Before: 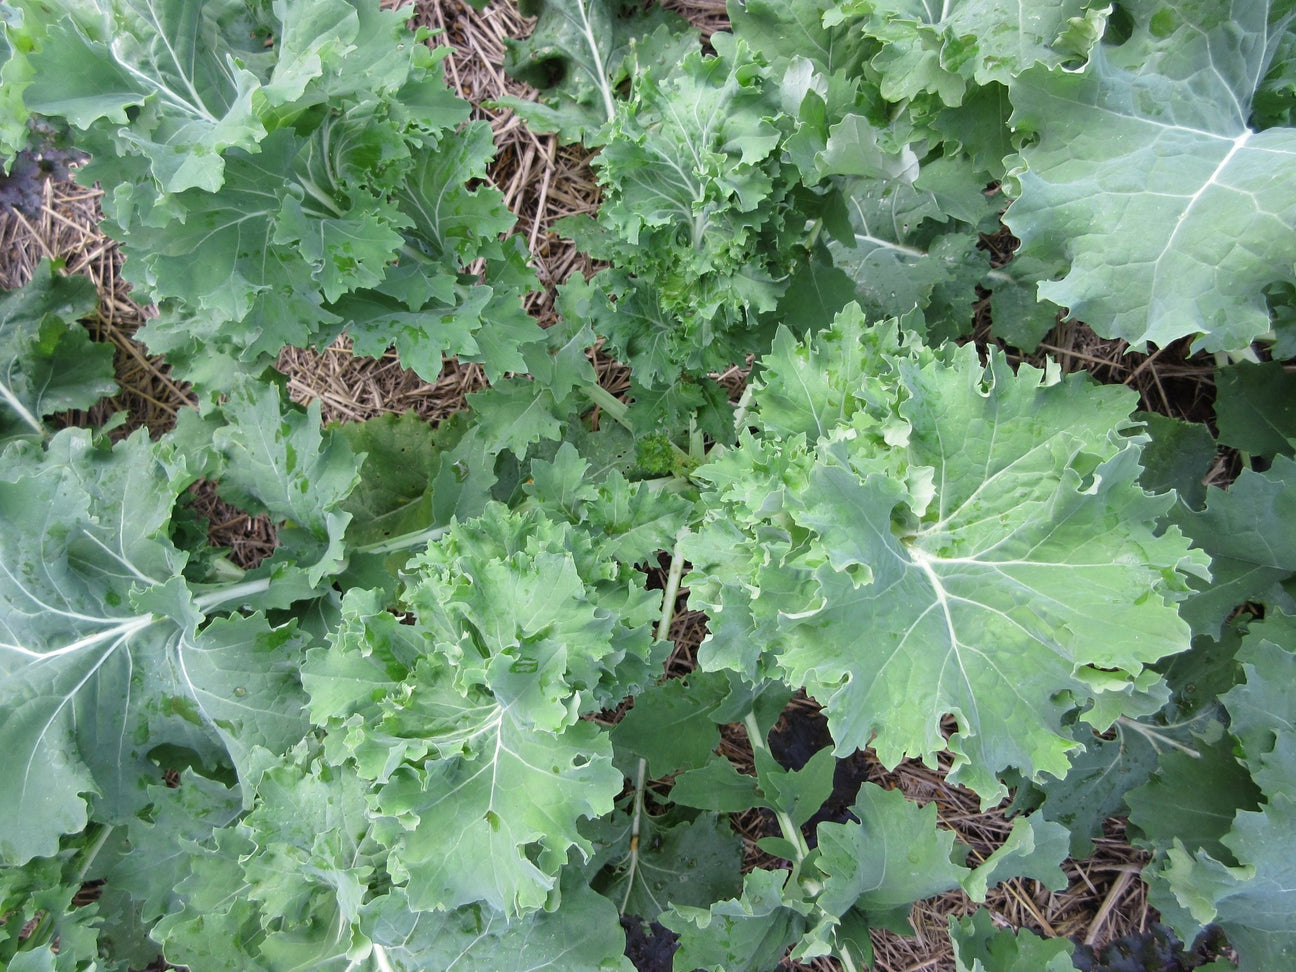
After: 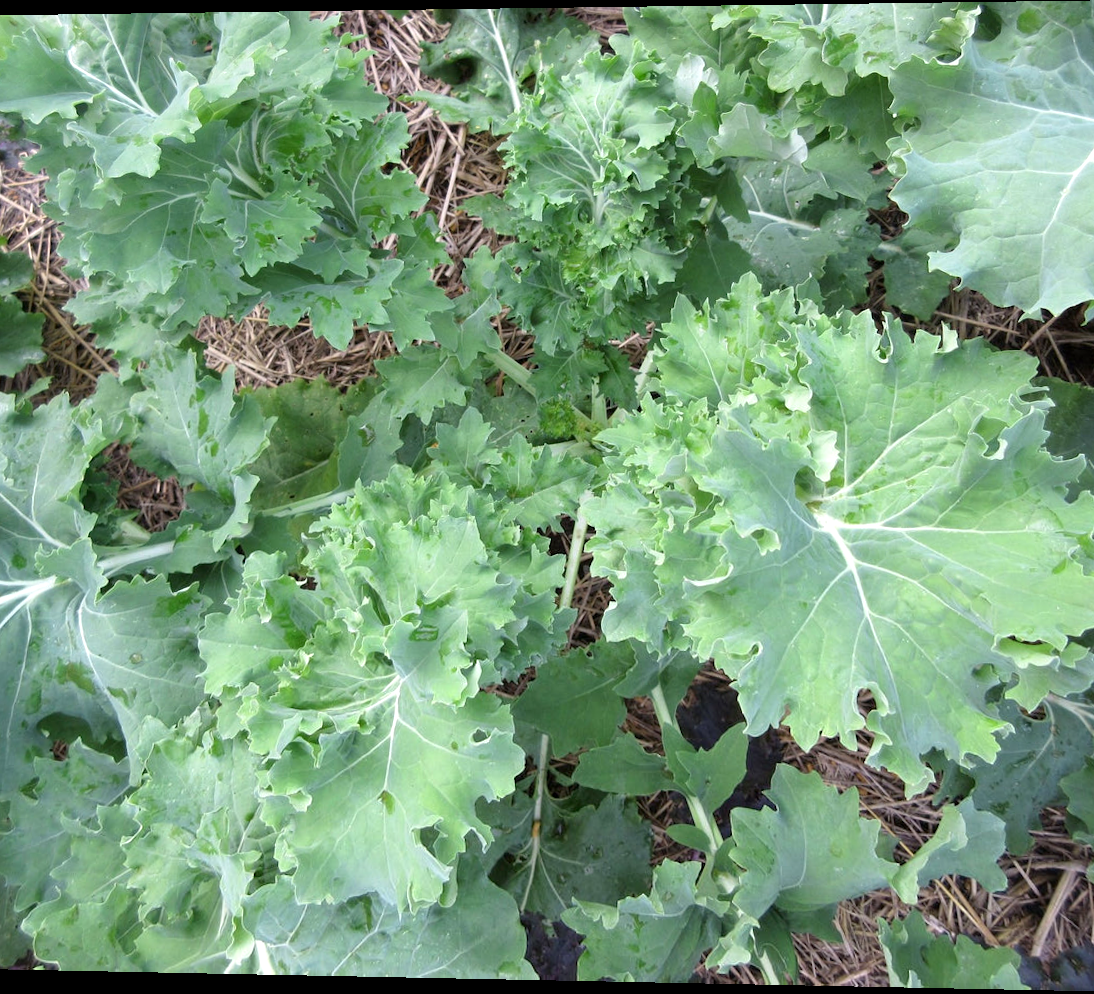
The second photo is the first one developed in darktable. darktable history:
exposure: black level correction 0.001, exposure 0.3 EV, compensate highlight preservation false
crop: left 9.88%, right 12.664%
rotate and perspective: rotation 0.128°, lens shift (vertical) -0.181, lens shift (horizontal) -0.044, shear 0.001, automatic cropping off
